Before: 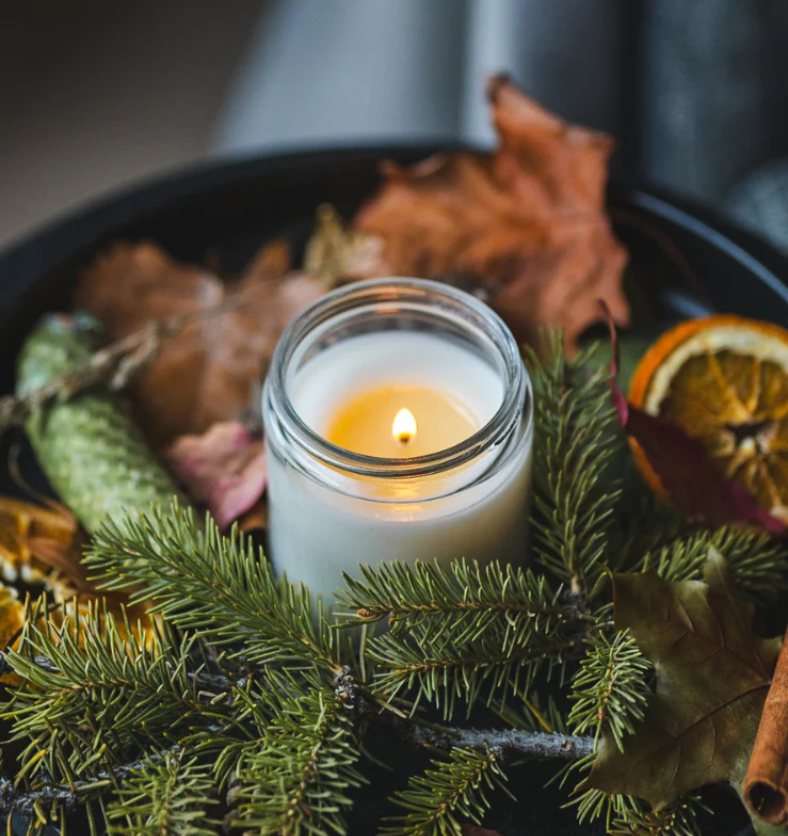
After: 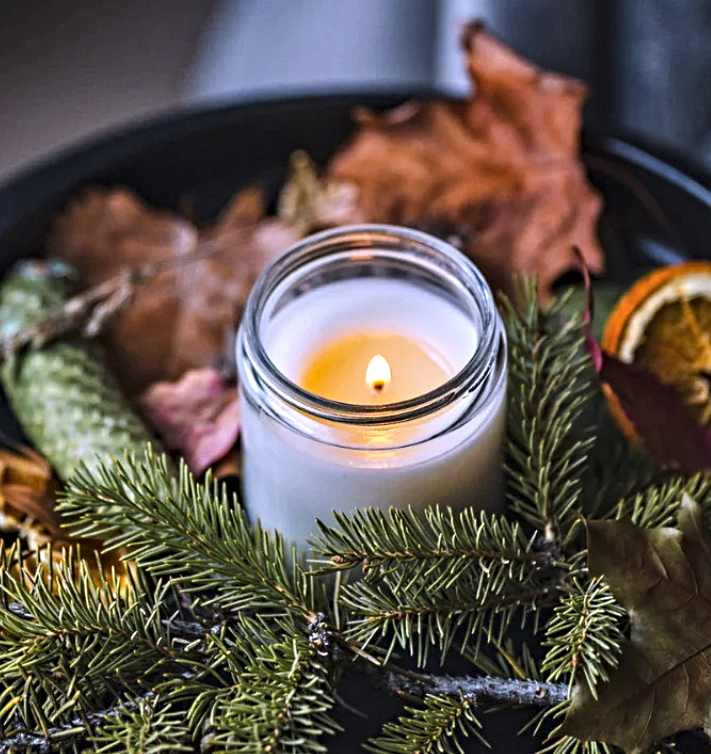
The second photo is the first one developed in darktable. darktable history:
crop: left 3.305%, top 6.436%, right 6.389%, bottom 3.258%
contrast equalizer: octaves 7, y [[0.5, 0.542, 0.583, 0.625, 0.667, 0.708], [0.5 ×6], [0.5 ×6], [0 ×6], [0 ×6]]
white balance: red 1.042, blue 1.17
